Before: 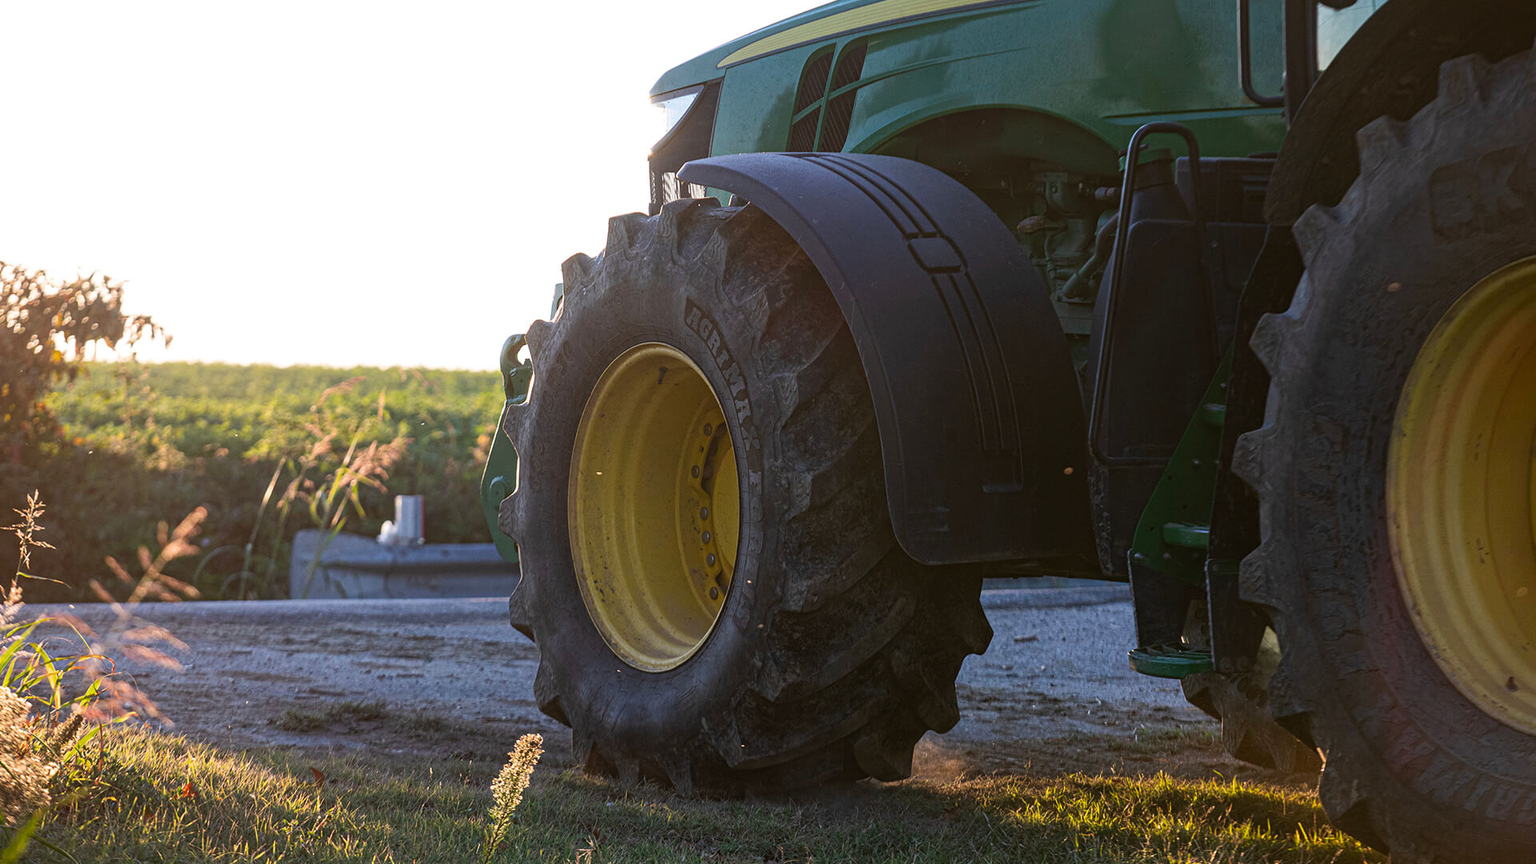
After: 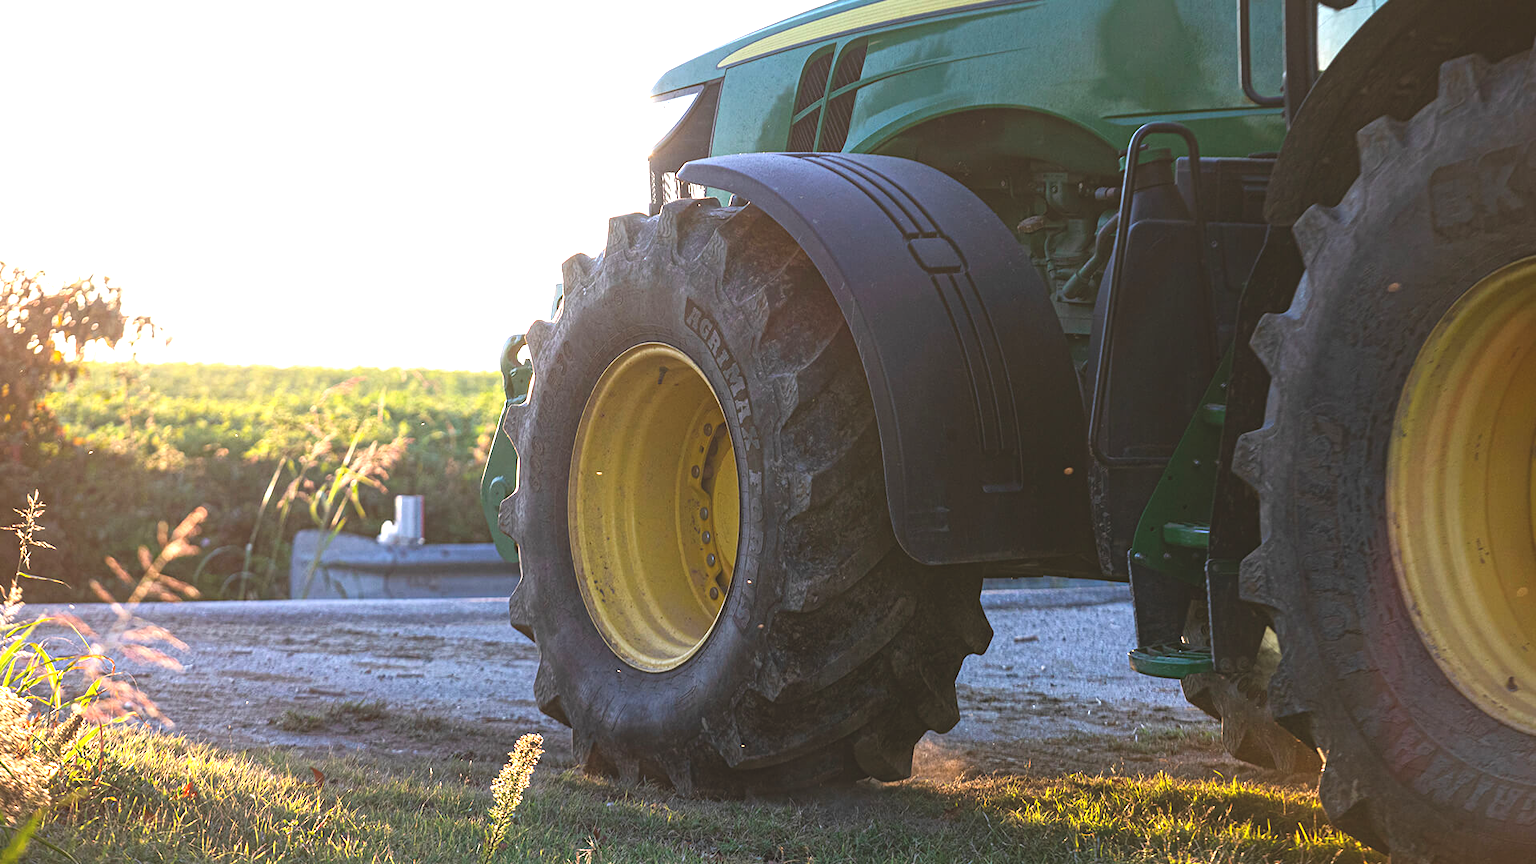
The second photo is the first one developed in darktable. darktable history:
contrast equalizer: y [[0.5, 0.5, 0.472, 0.5, 0.5, 0.5], [0.5 ×6], [0.5 ×6], [0 ×6], [0 ×6]]
exposure: black level correction -0.006, exposure 1 EV, compensate highlight preservation false
